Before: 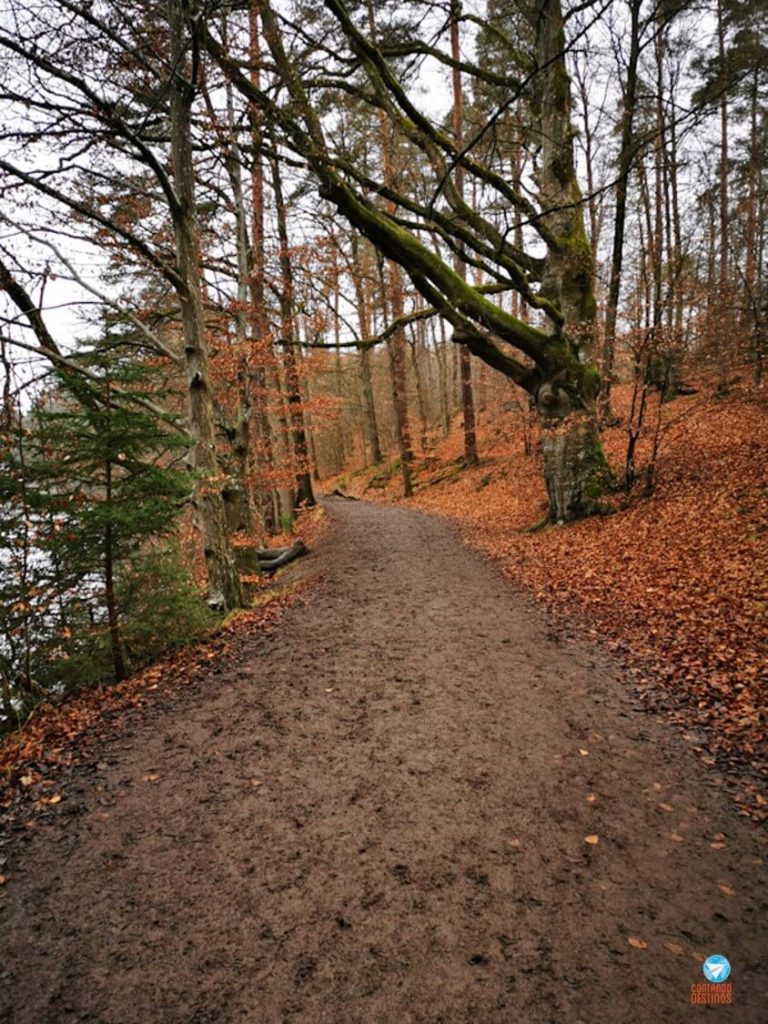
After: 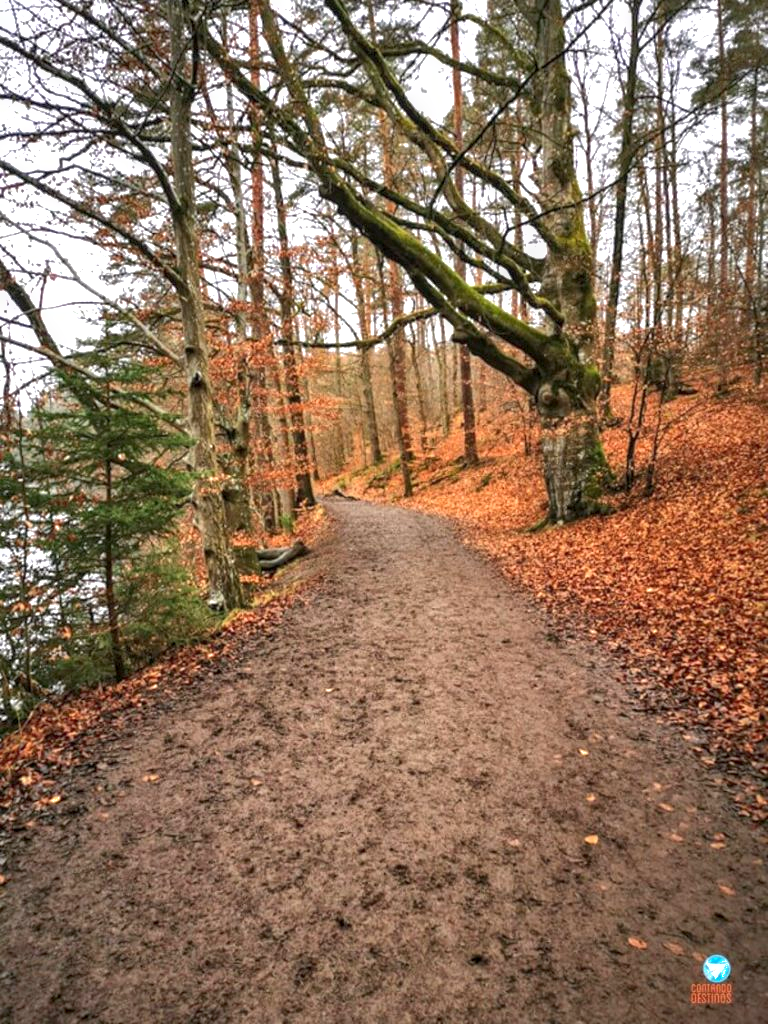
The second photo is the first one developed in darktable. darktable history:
shadows and highlights: on, module defaults
local contrast: on, module defaults
exposure: black level correction 0, exposure 0.897 EV, compensate highlight preservation false
